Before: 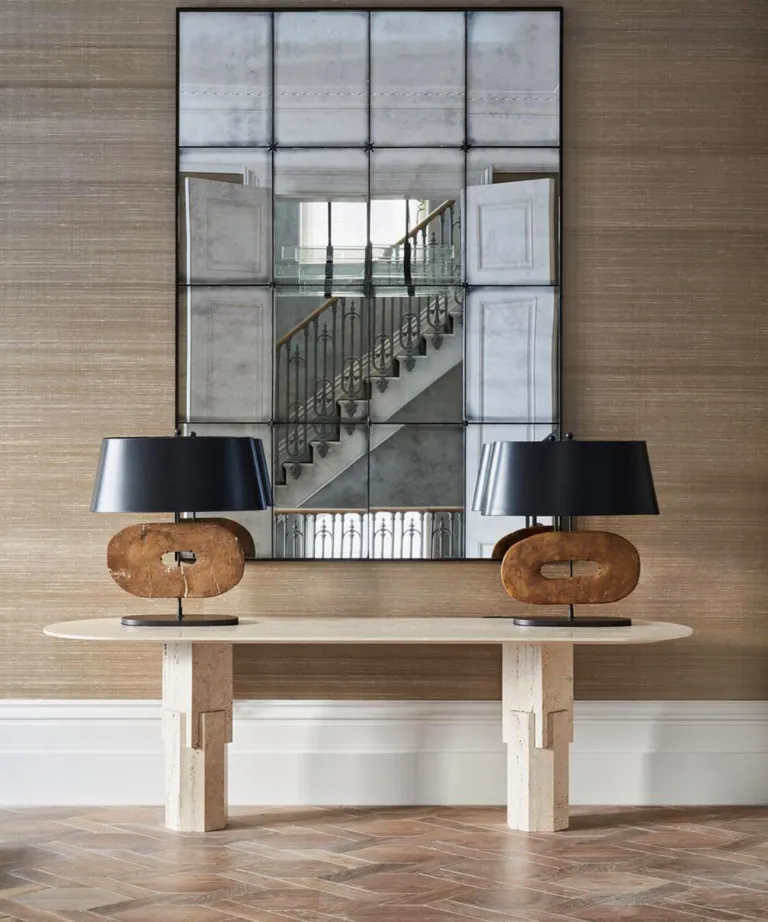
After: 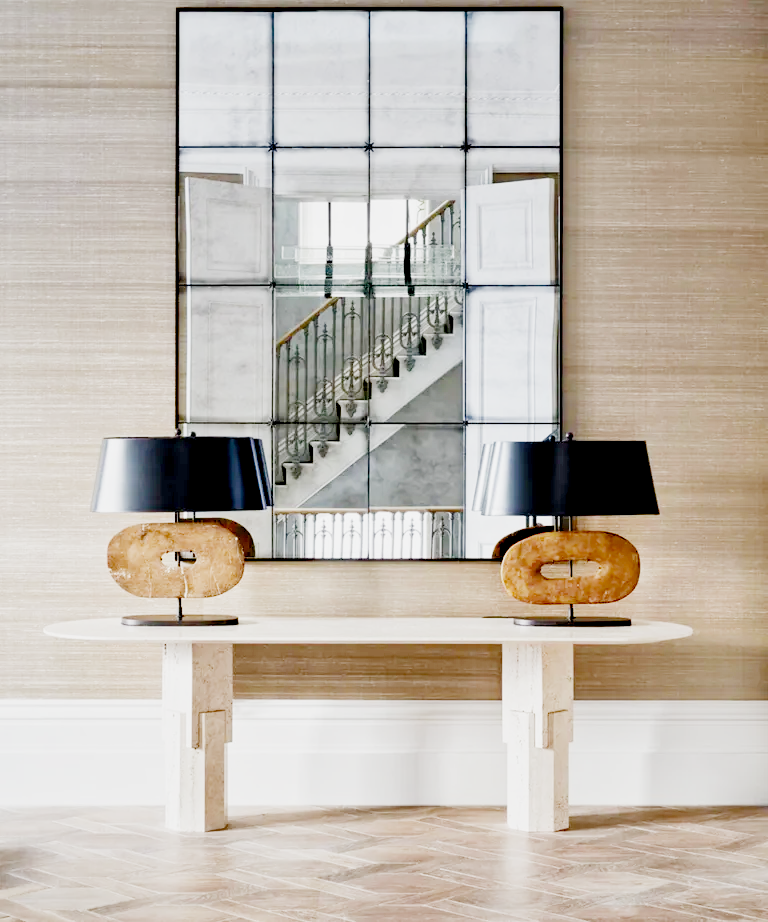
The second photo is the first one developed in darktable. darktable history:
exposure: black level correction 0.001, exposure 1.869 EV, compensate exposure bias true, compensate highlight preservation false
filmic rgb: black relative exposure -3.19 EV, white relative exposure 7.02 EV, threshold 3.06 EV, hardness 1.47, contrast 1.354, preserve chrominance no, color science v4 (2020), contrast in shadows soft, enable highlight reconstruction true
shadows and highlights: shadows 36.11, highlights -35.12, soften with gaussian
